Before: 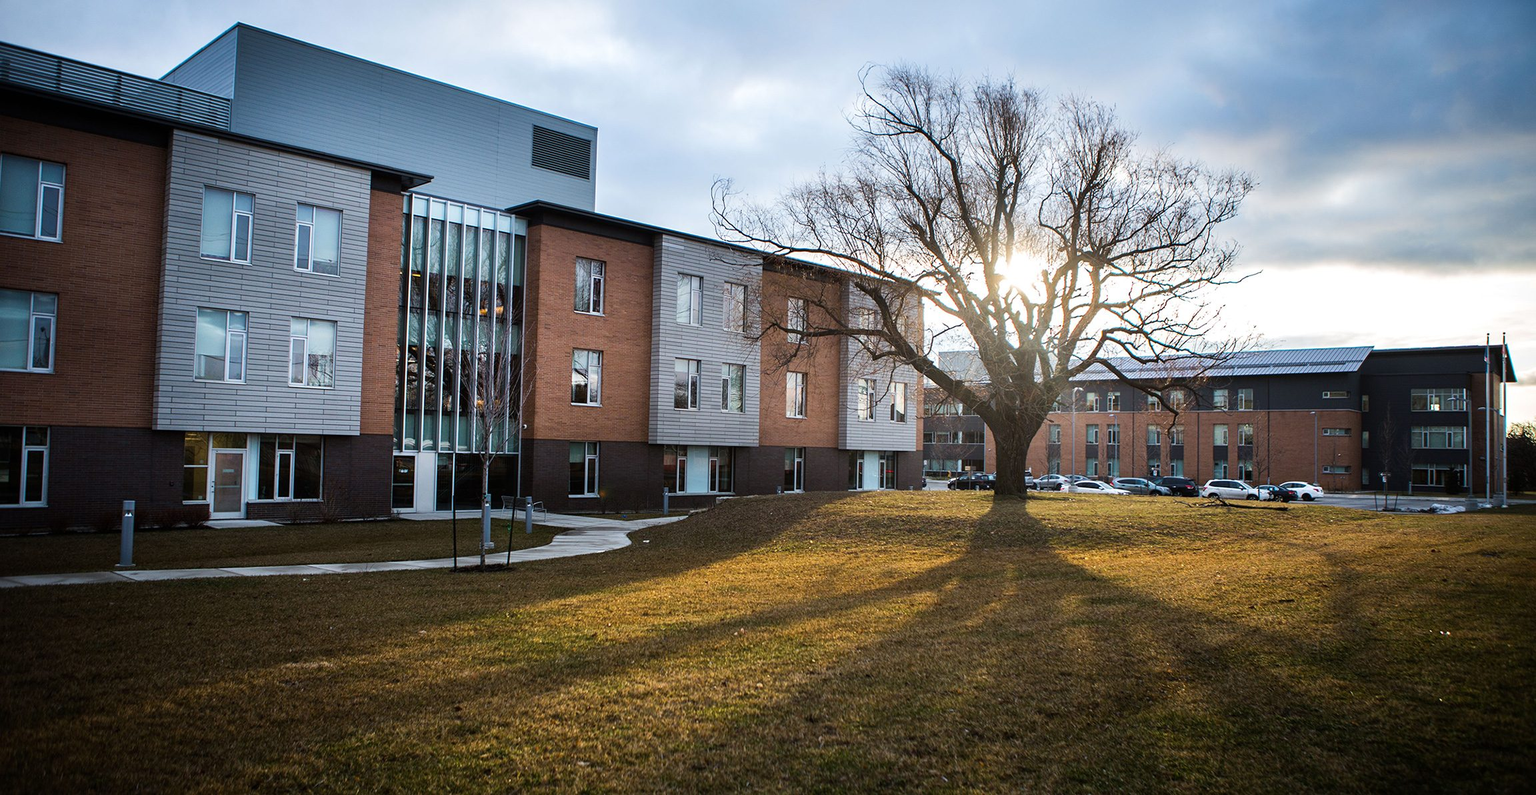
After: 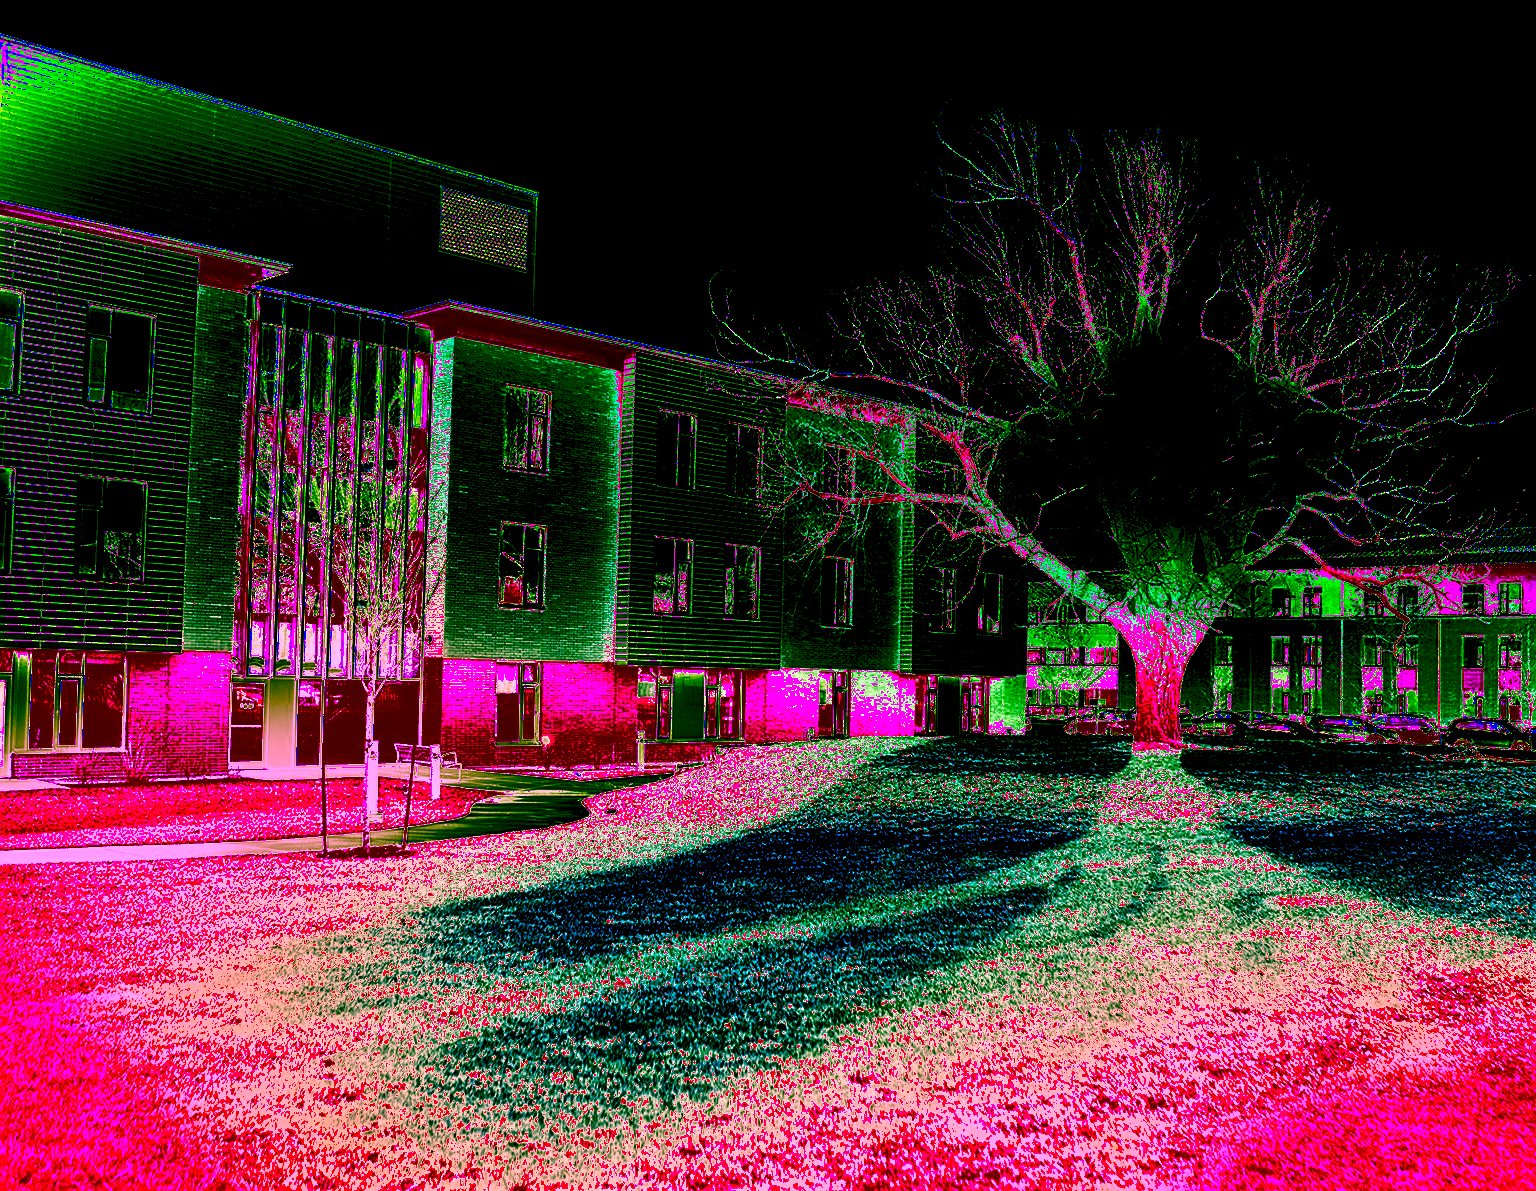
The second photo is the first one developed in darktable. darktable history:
color correction: highlights a* 9.03, highlights b* 8.71, shadows a* 40, shadows b* 40, saturation 0.8
sharpen: on, module defaults
color contrast: green-magenta contrast 1.69, blue-yellow contrast 1.49
white balance: red 8, blue 8
shadows and highlights: shadows 43.71, white point adjustment -1.46, soften with gaussian
crop and rotate: left 15.546%, right 17.787%
